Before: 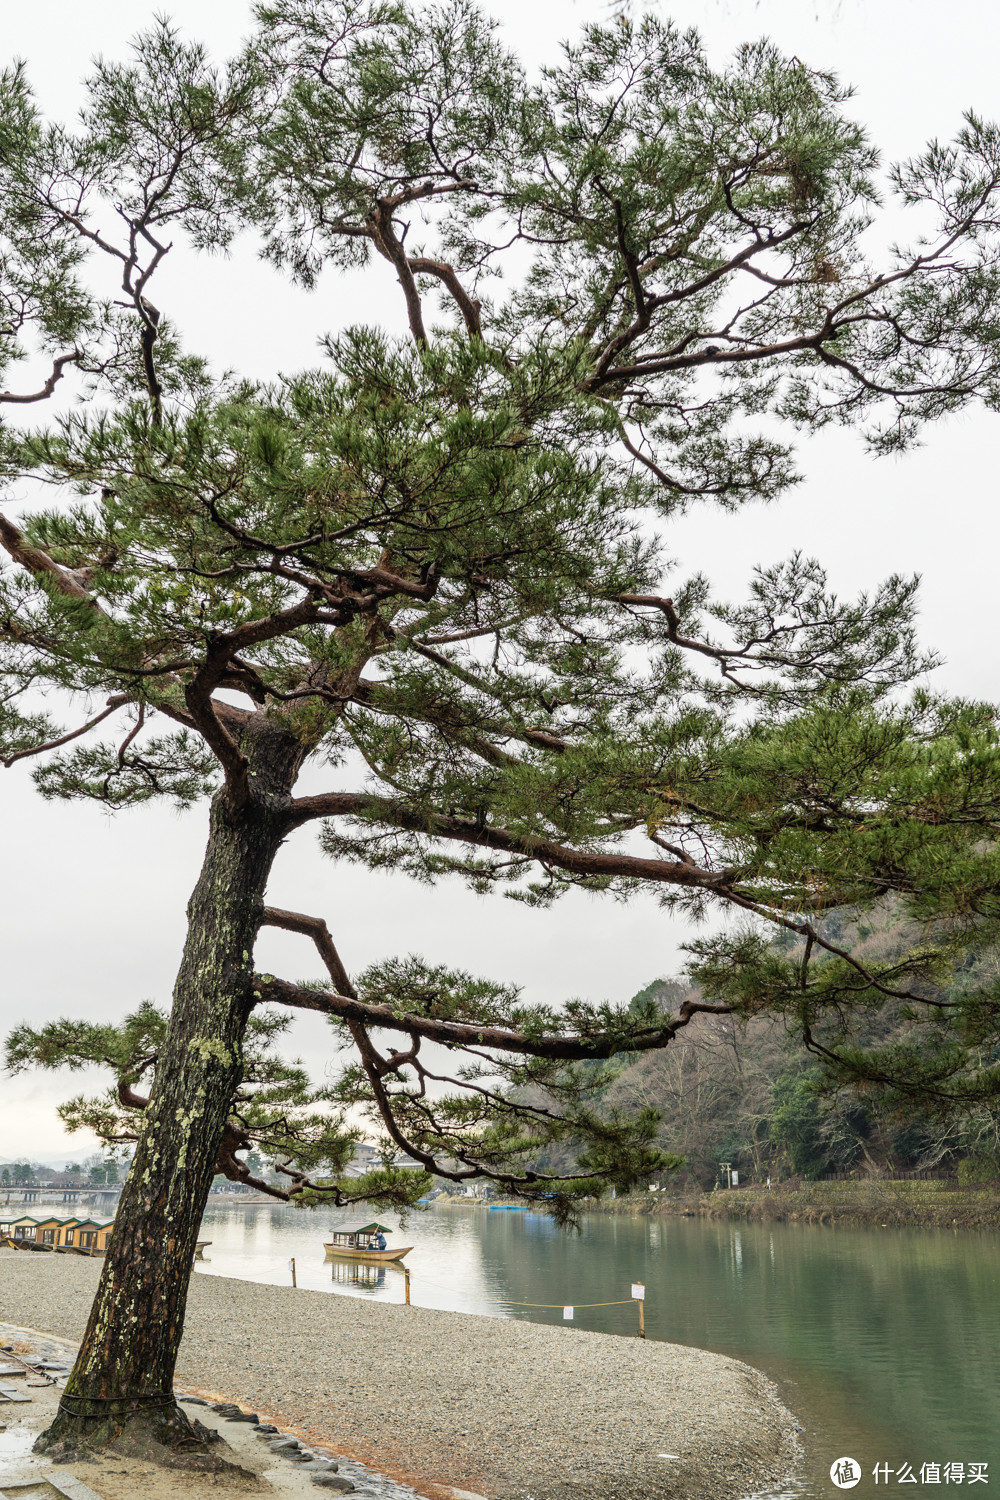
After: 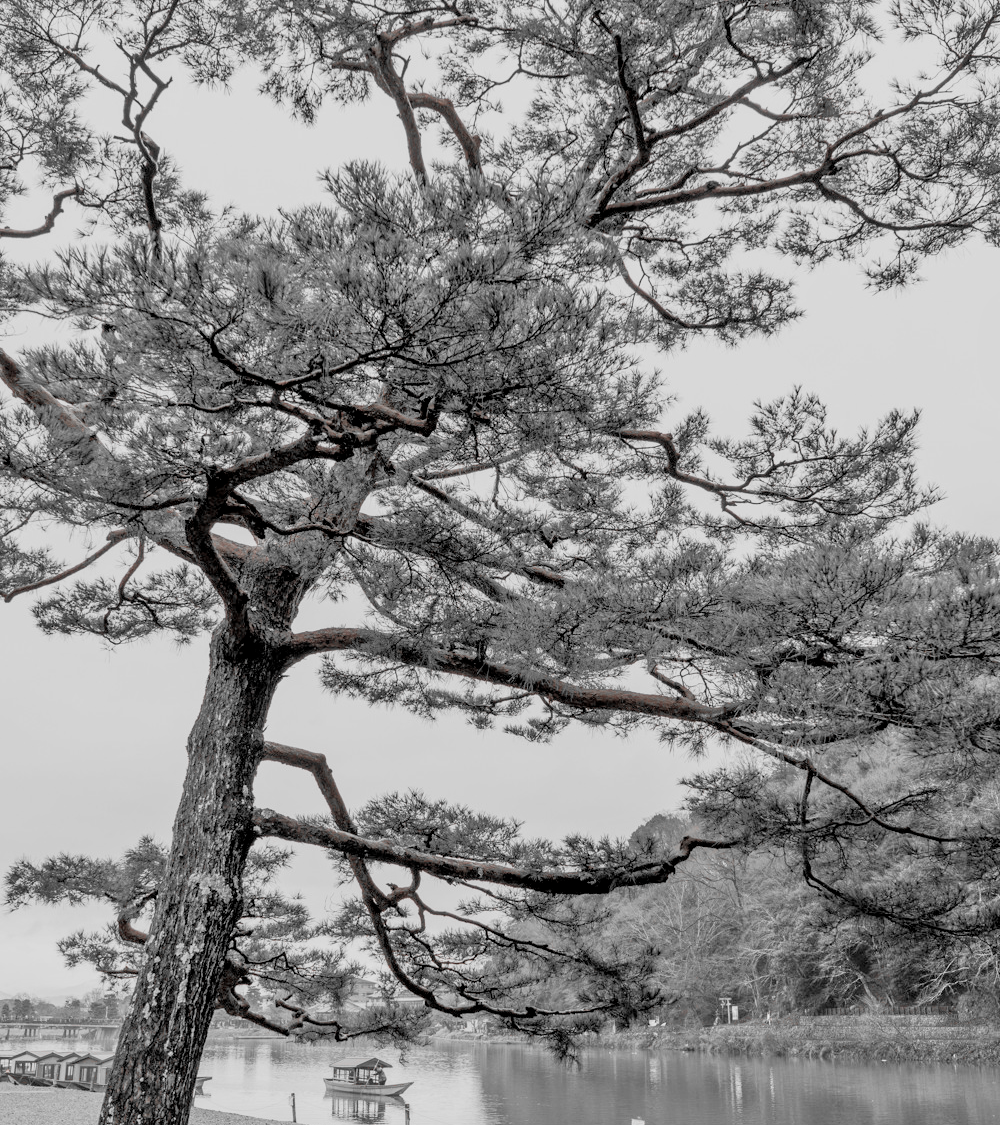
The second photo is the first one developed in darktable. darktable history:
crop: top 11.061%, bottom 13.899%
tone equalizer: -7 EV 0.143 EV, -6 EV 0.568 EV, -5 EV 1.11 EV, -4 EV 1.31 EV, -3 EV 1.14 EV, -2 EV 0.6 EV, -1 EV 0.164 EV
local contrast: highlights 103%, shadows 102%, detail 119%, midtone range 0.2
filmic rgb: black relative exposure -7.96 EV, white relative exposure 4.05 EV, hardness 4.15
color zones: curves: ch1 [(0, 0.006) (0.094, 0.285) (0.171, 0.001) (0.429, 0.001) (0.571, 0.003) (0.714, 0.004) (0.857, 0.004) (1, 0.006)]
